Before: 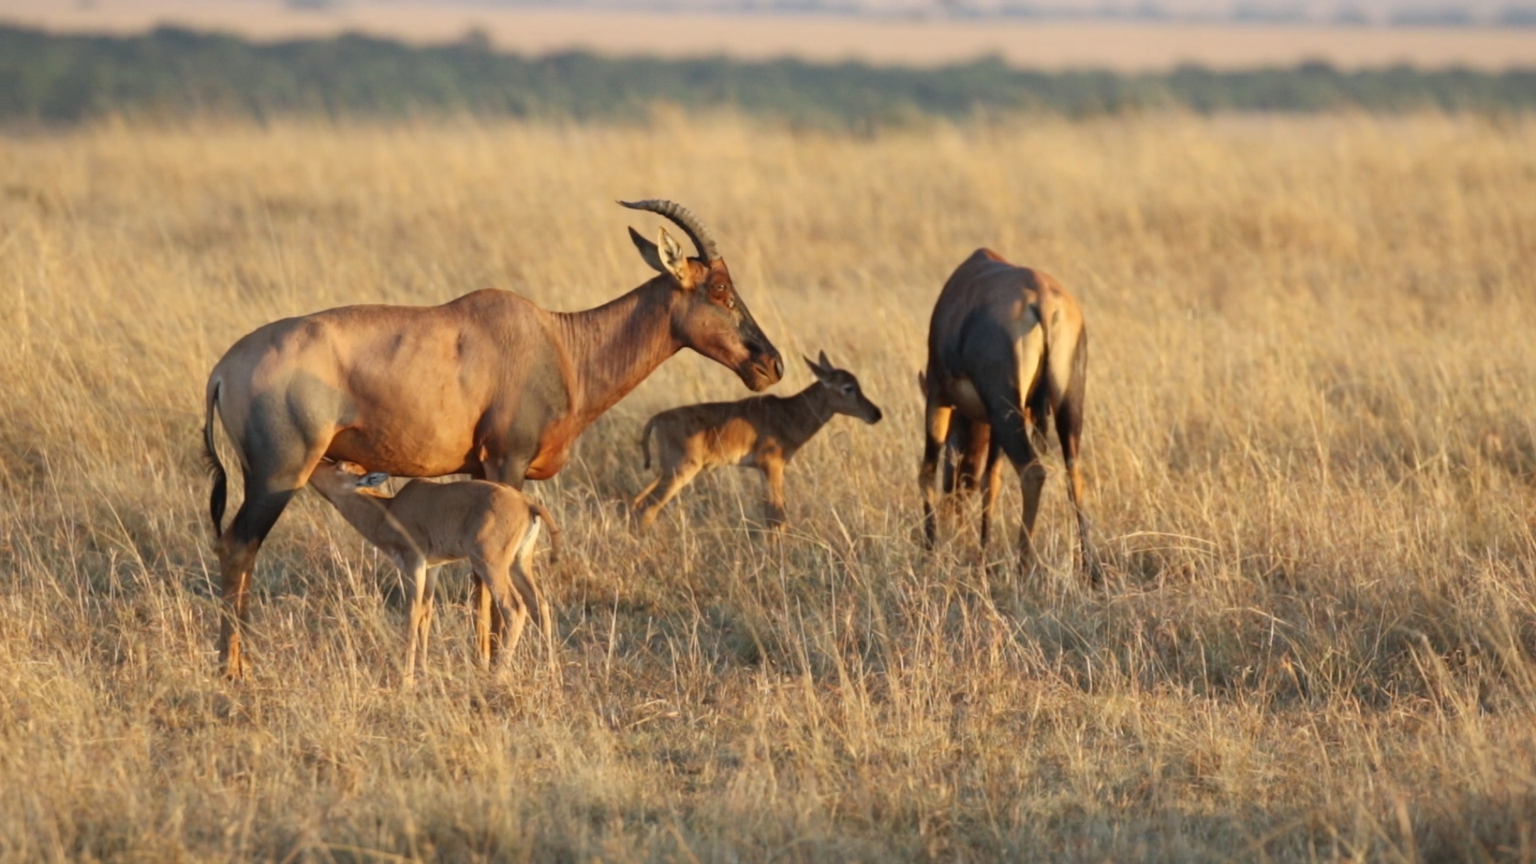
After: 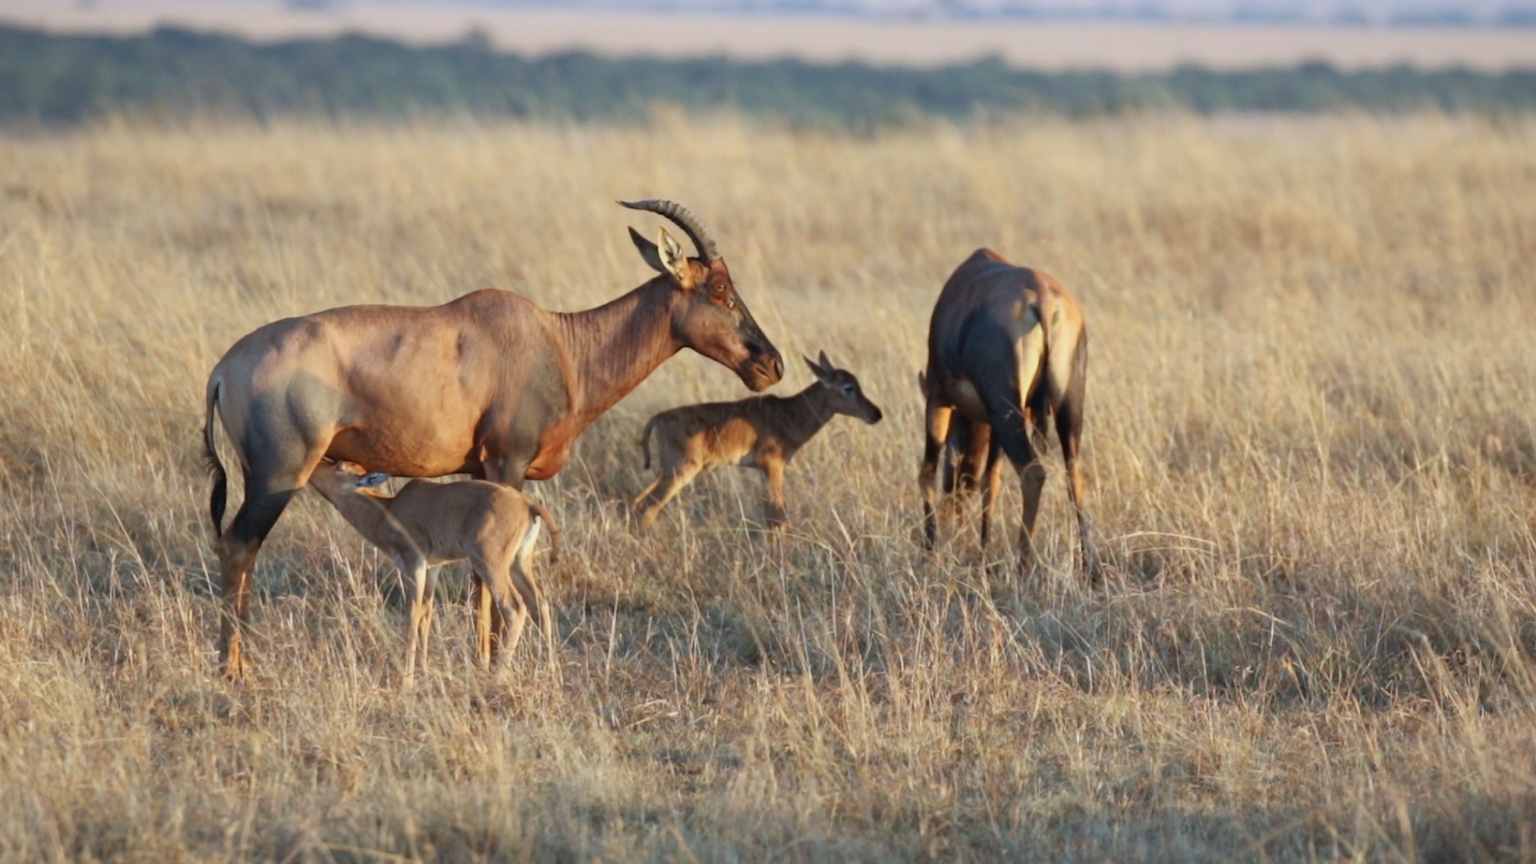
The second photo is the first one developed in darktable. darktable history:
color calibration: x 0.38, y 0.39, temperature 4086.04 K
tone equalizer: on, module defaults
